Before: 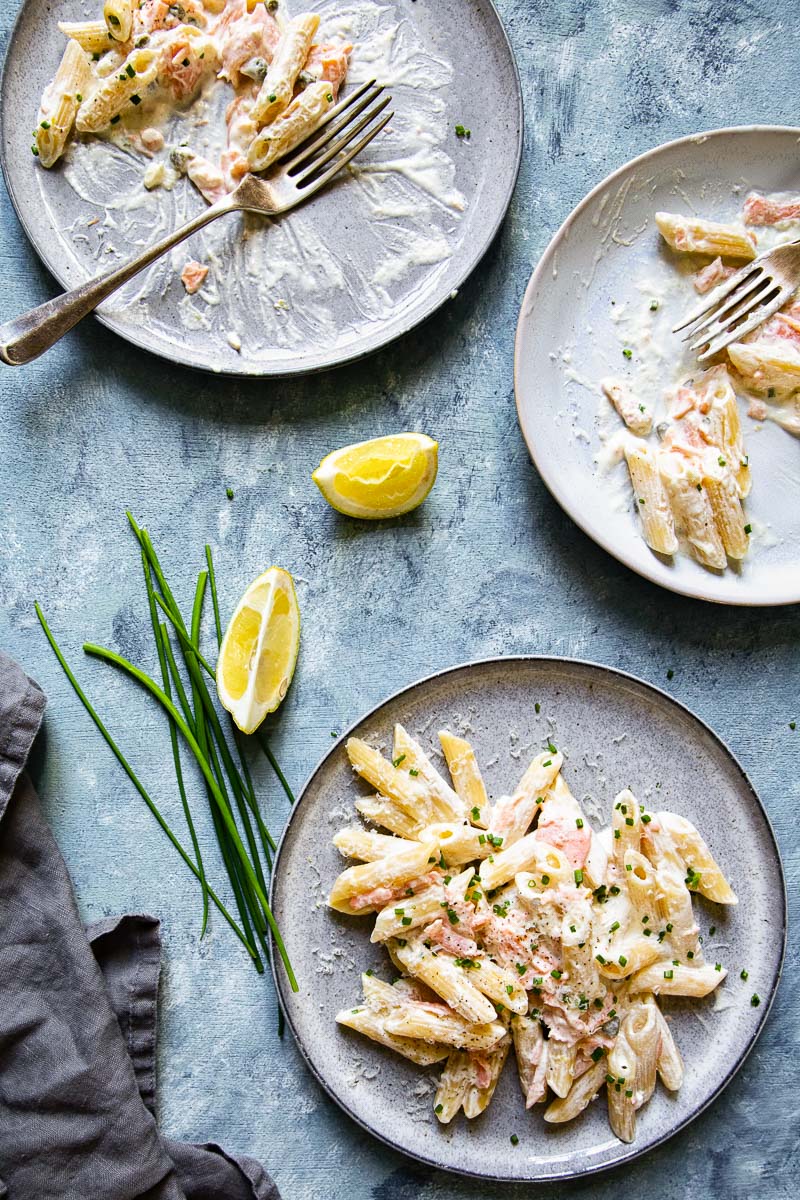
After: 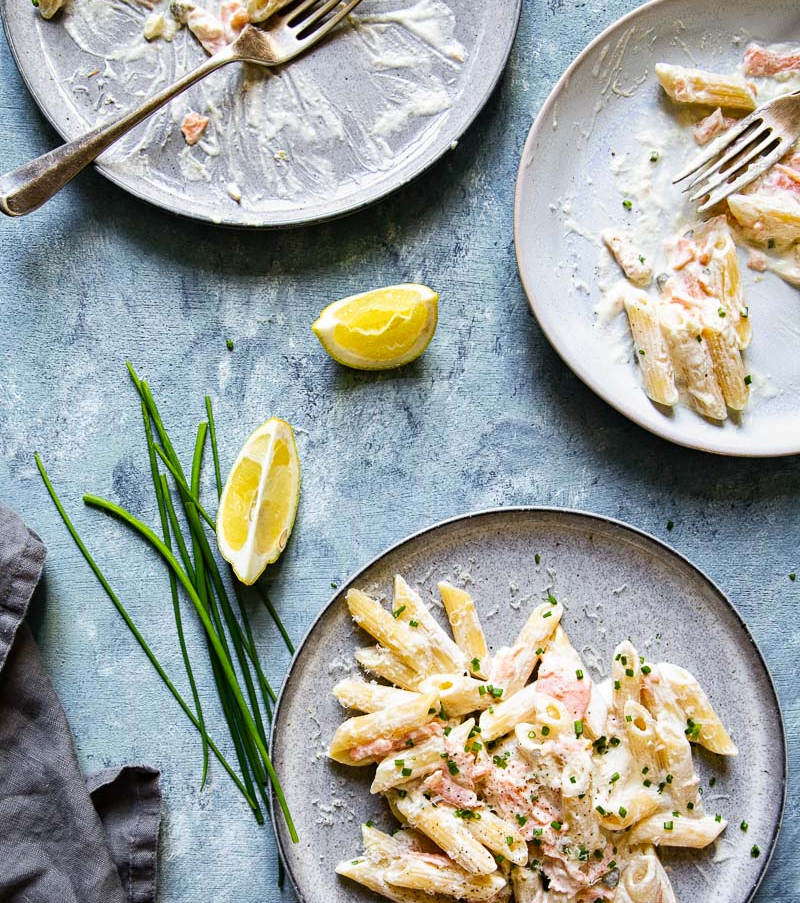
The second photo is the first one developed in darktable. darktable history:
crop and rotate: top 12.419%, bottom 12.251%
